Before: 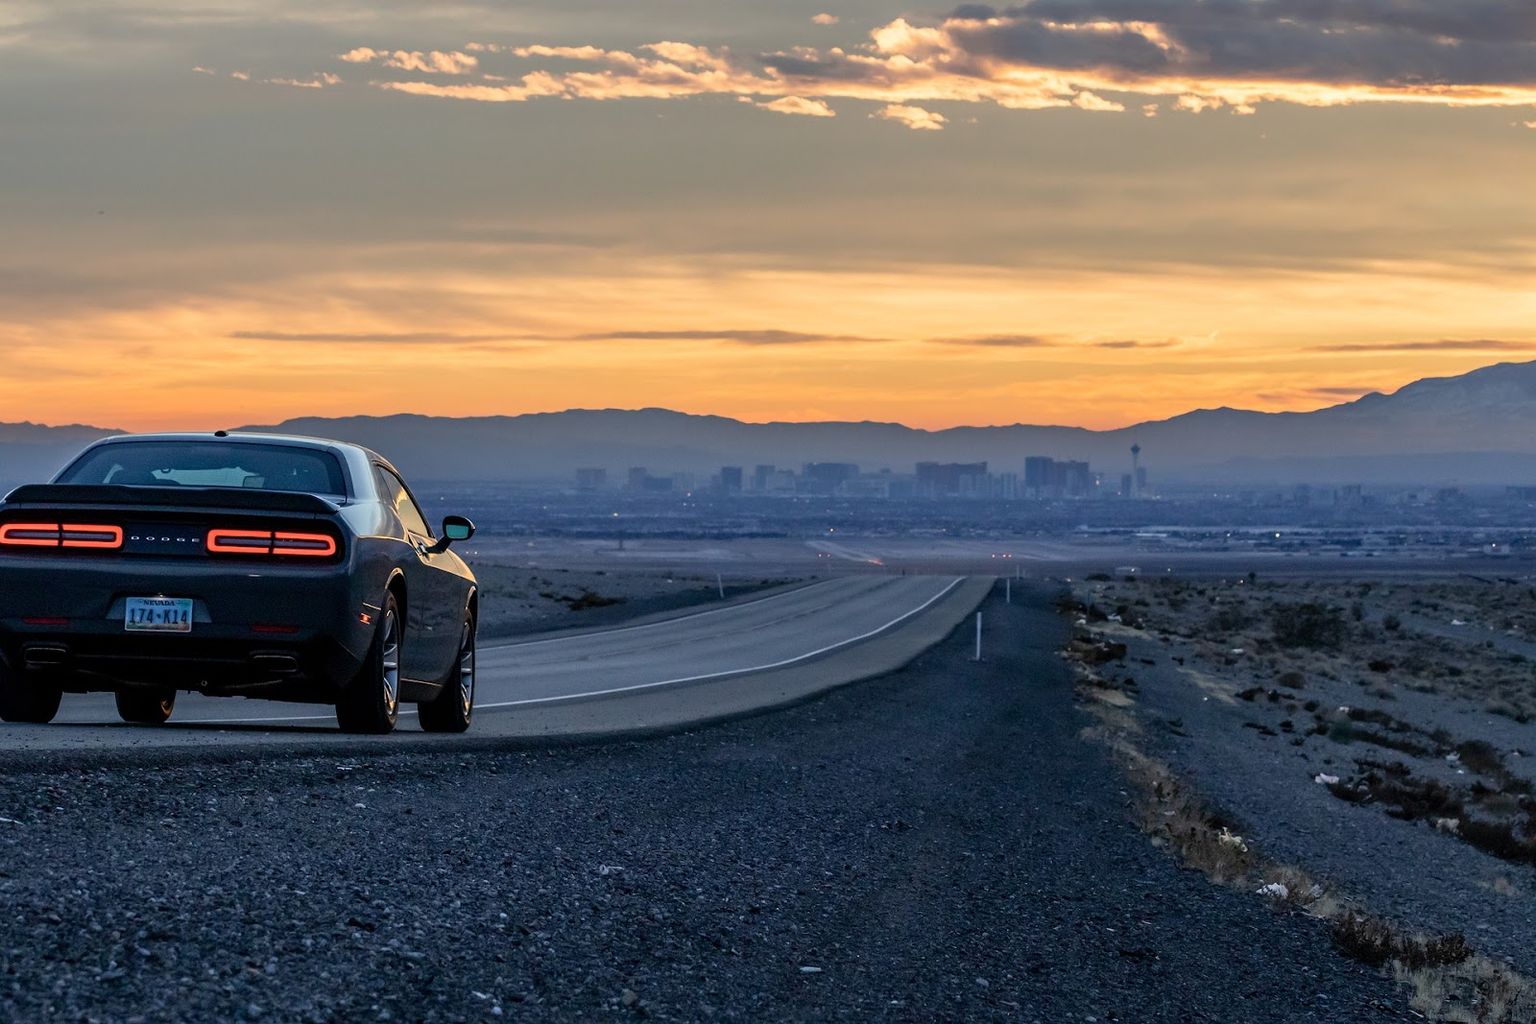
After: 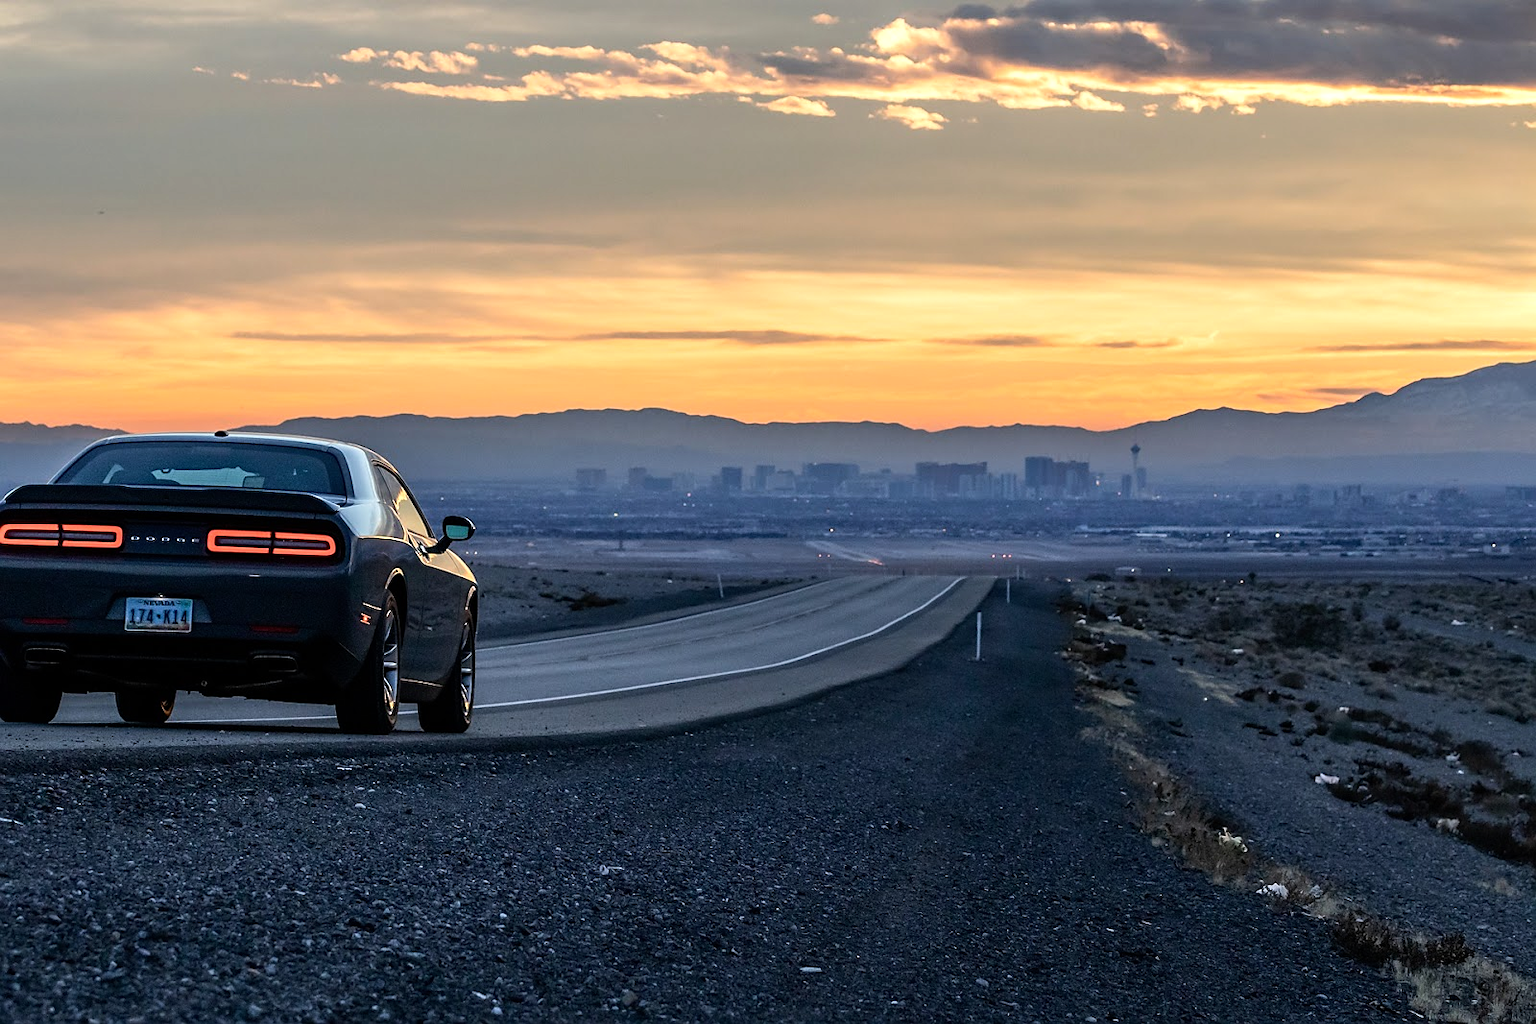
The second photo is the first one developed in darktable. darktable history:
sharpen: radius 1.495, amount 0.392, threshold 1.268
tone equalizer: -8 EV -0.448 EV, -7 EV -0.387 EV, -6 EV -0.353 EV, -5 EV -0.258 EV, -3 EV 0.229 EV, -2 EV 0.304 EV, -1 EV 0.37 EV, +0 EV 0.439 EV, edges refinement/feathering 500, mask exposure compensation -1.57 EV, preserve details no
